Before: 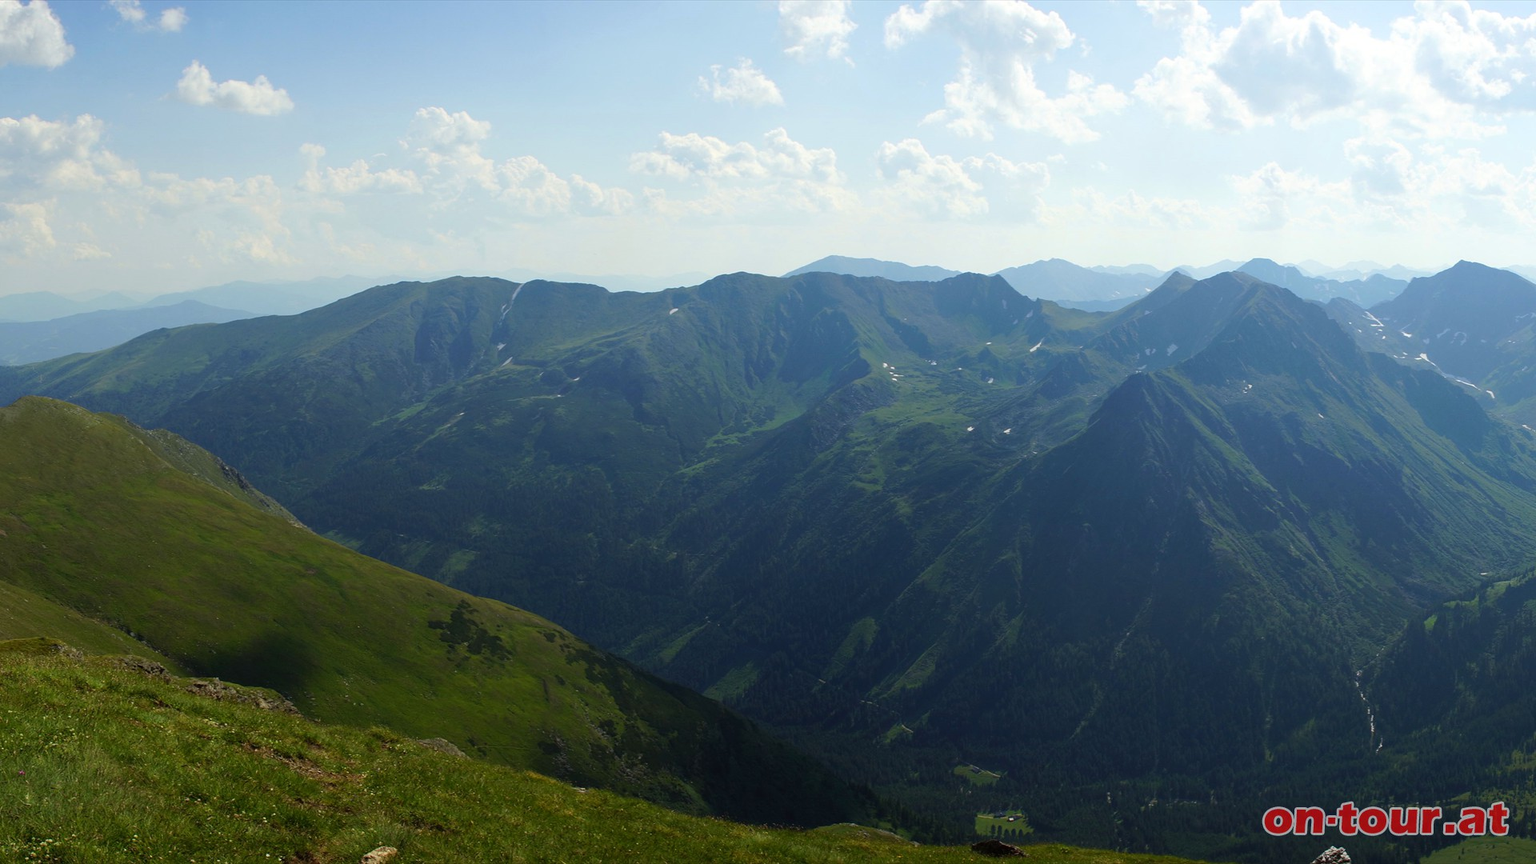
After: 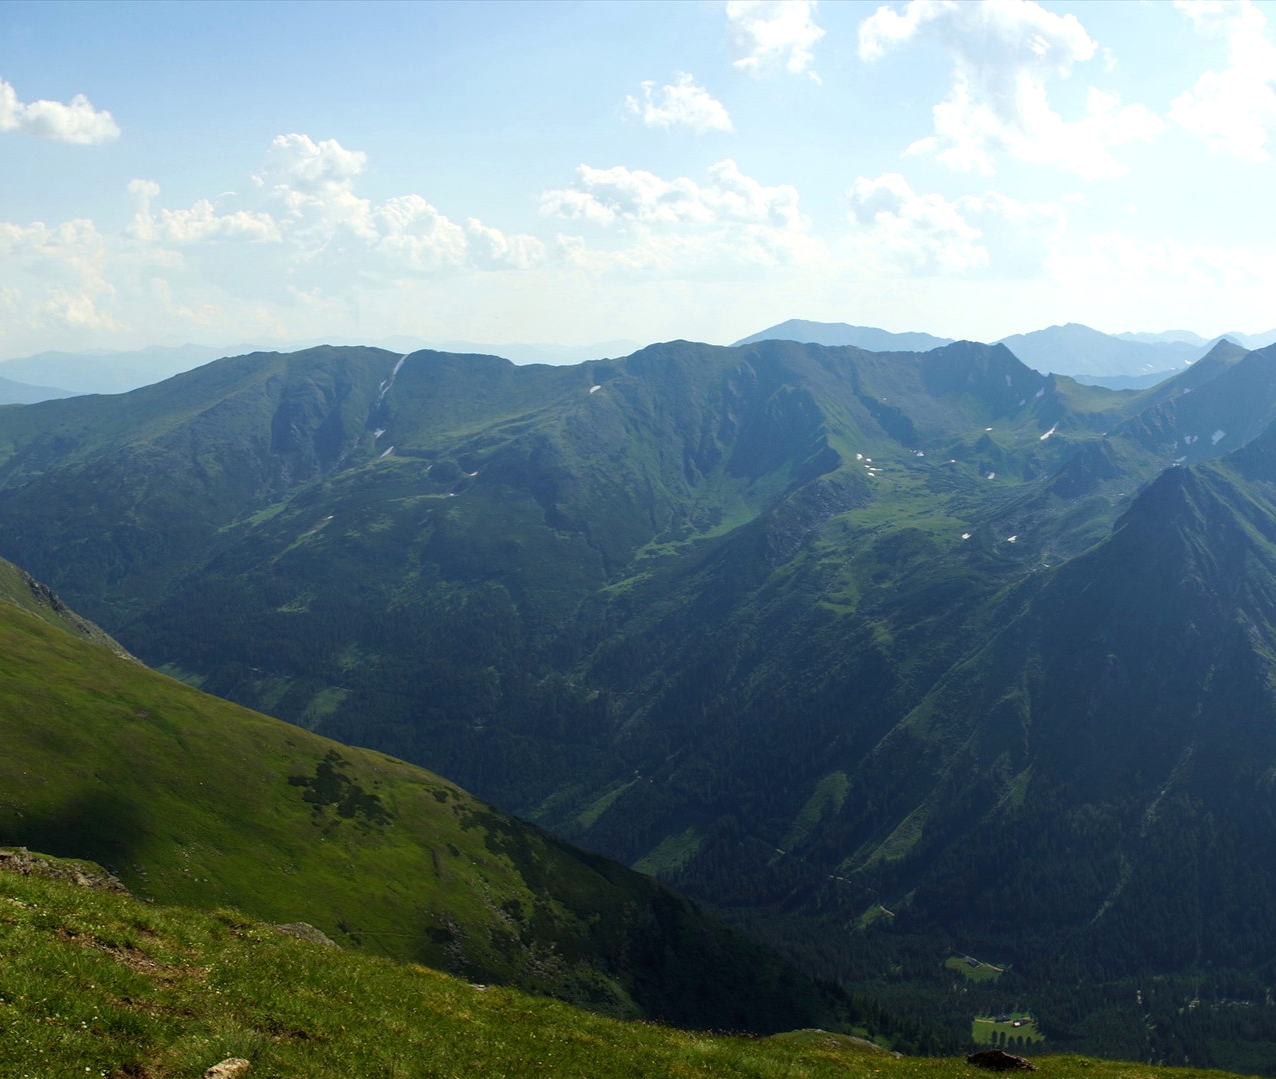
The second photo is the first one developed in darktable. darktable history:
levels: levels [0, 0.476, 0.951]
local contrast: highlights 103%, shadows 99%, detail 119%, midtone range 0.2
crop and rotate: left 12.899%, right 20.61%
